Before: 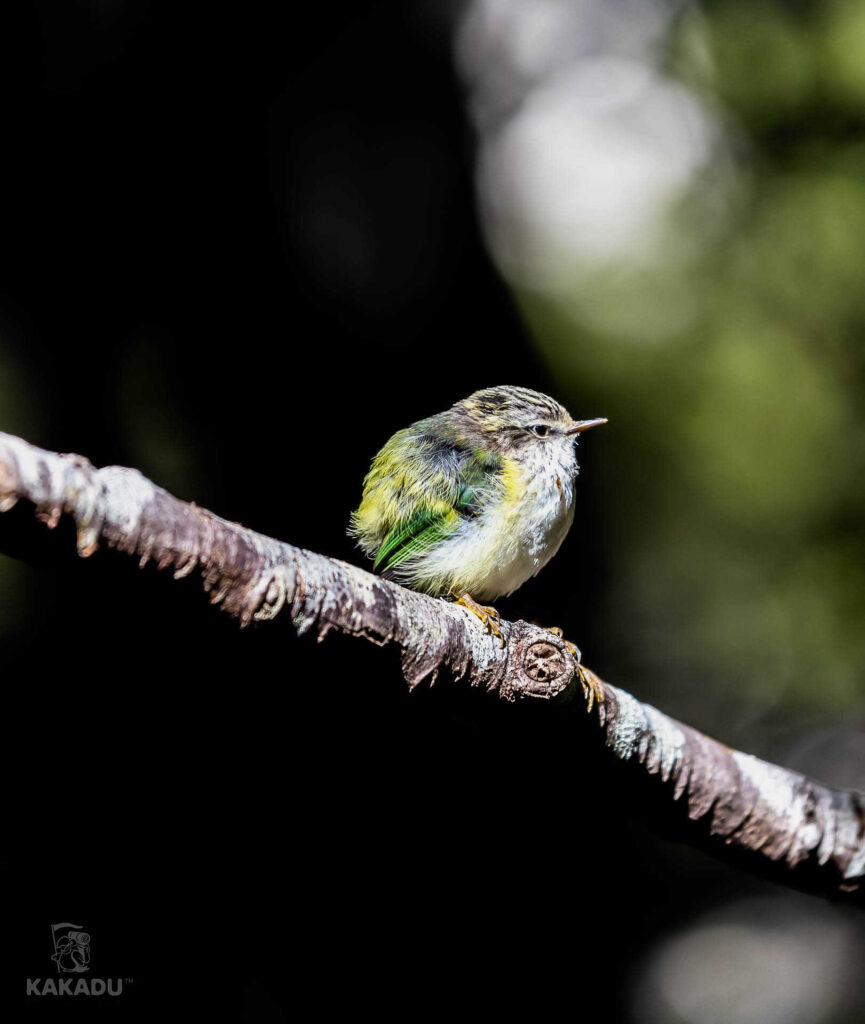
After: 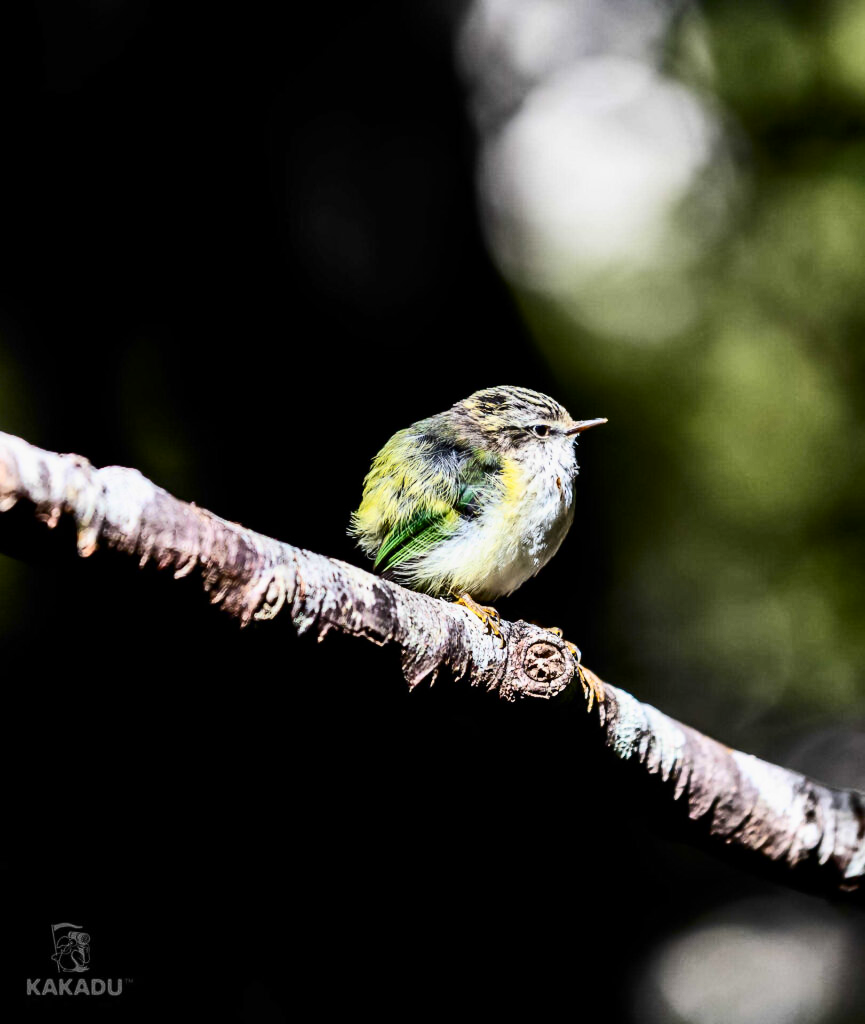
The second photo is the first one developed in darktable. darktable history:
contrast brightness saturation: contrast 0.28
shadows and highlights: shadows 49, highlights -41, soften with gaussian
